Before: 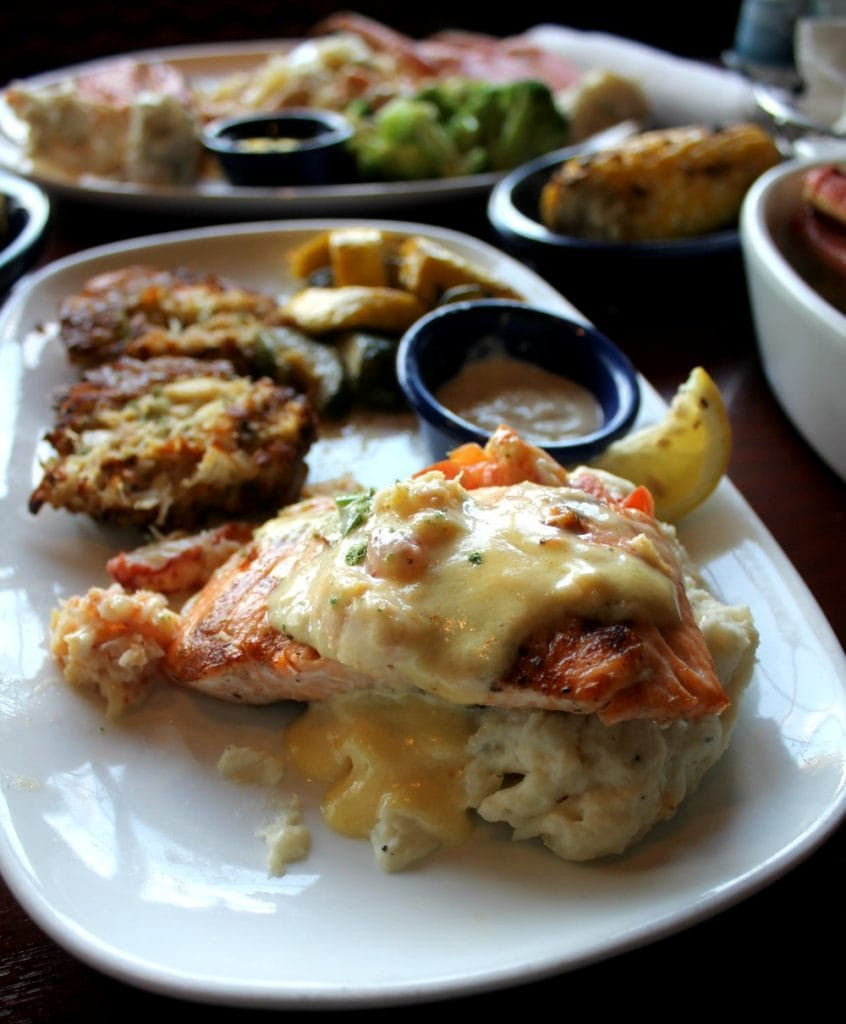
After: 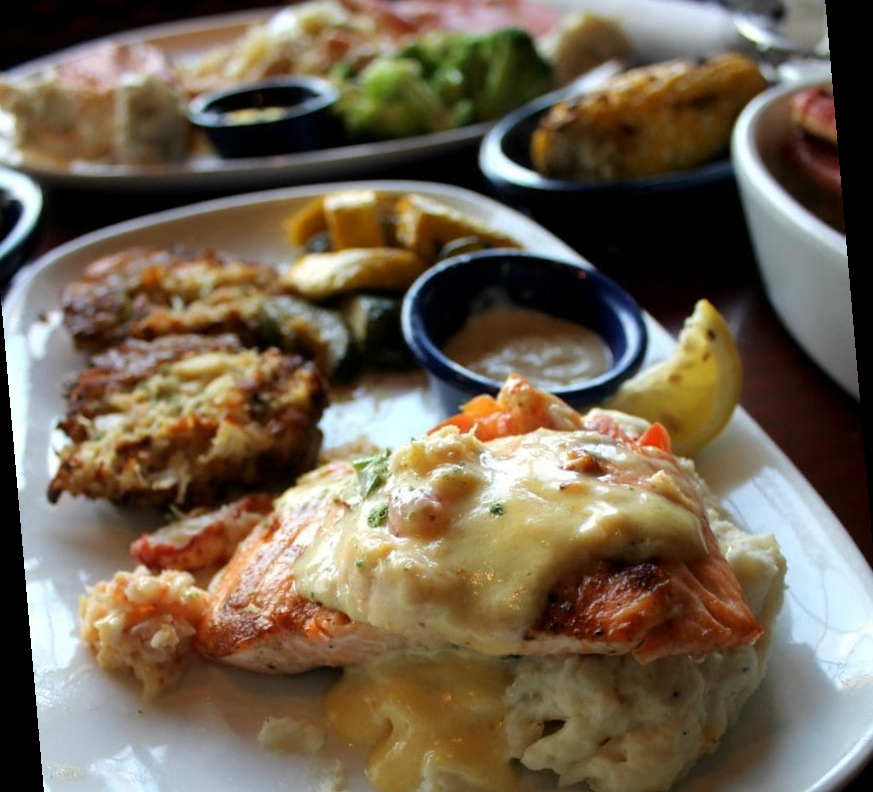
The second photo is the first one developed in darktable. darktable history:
crop: left 2.737%, top 7.287%, right 3.421%, bottom 20.179%
rotate and perspective: rotation -4.98°, automatic cropping off
